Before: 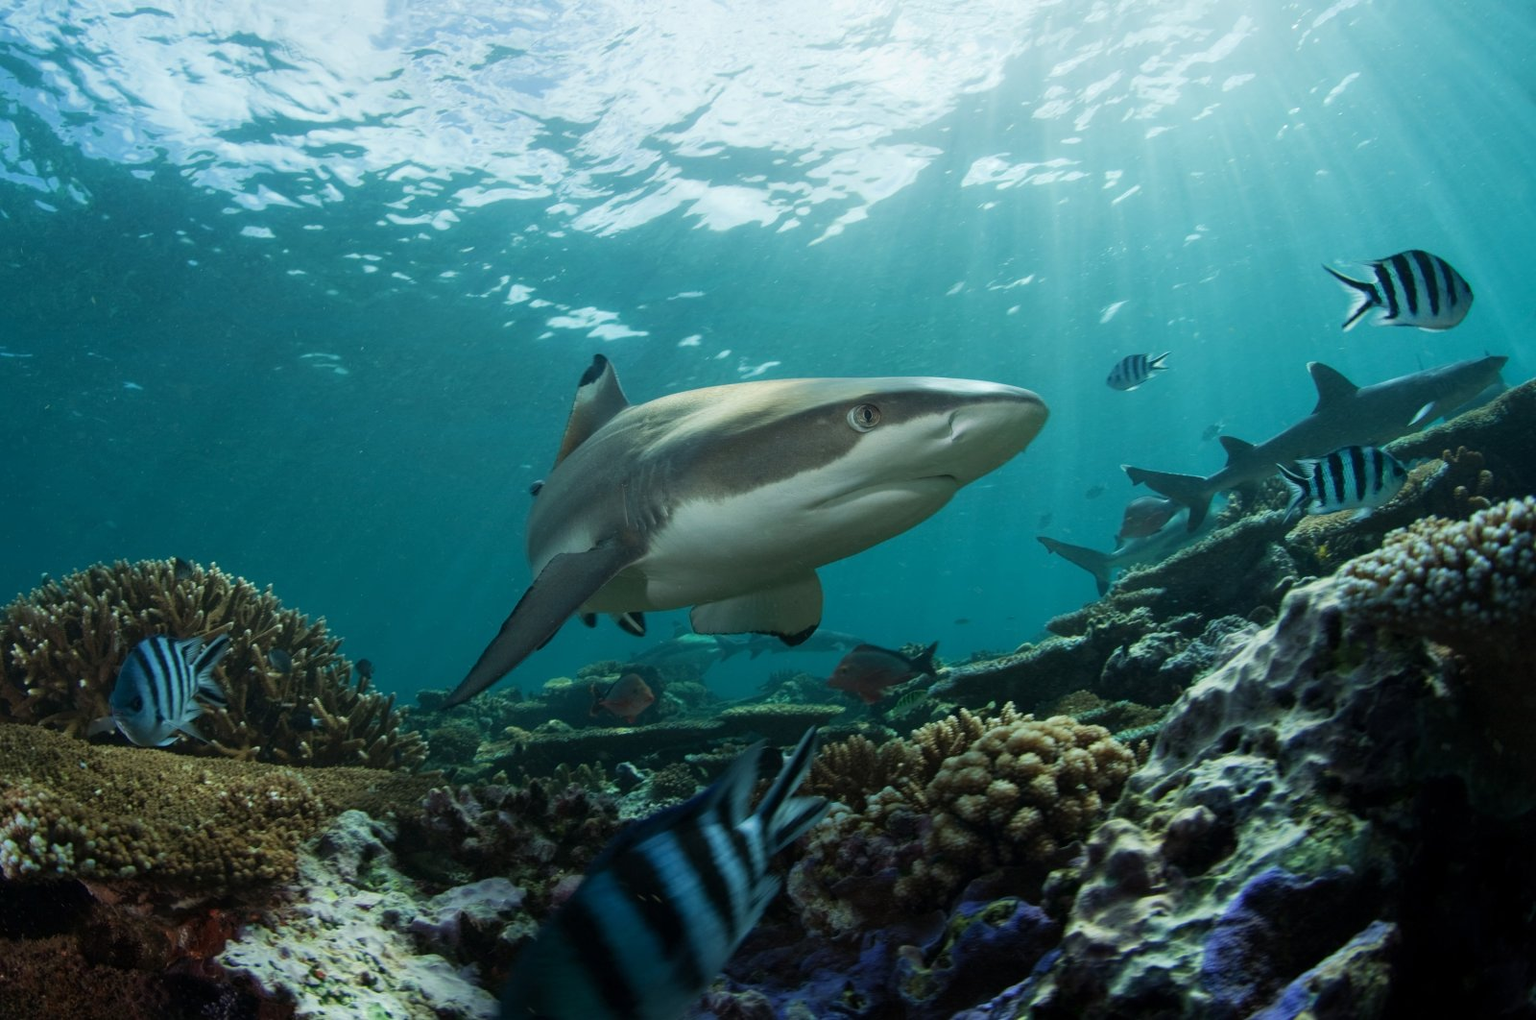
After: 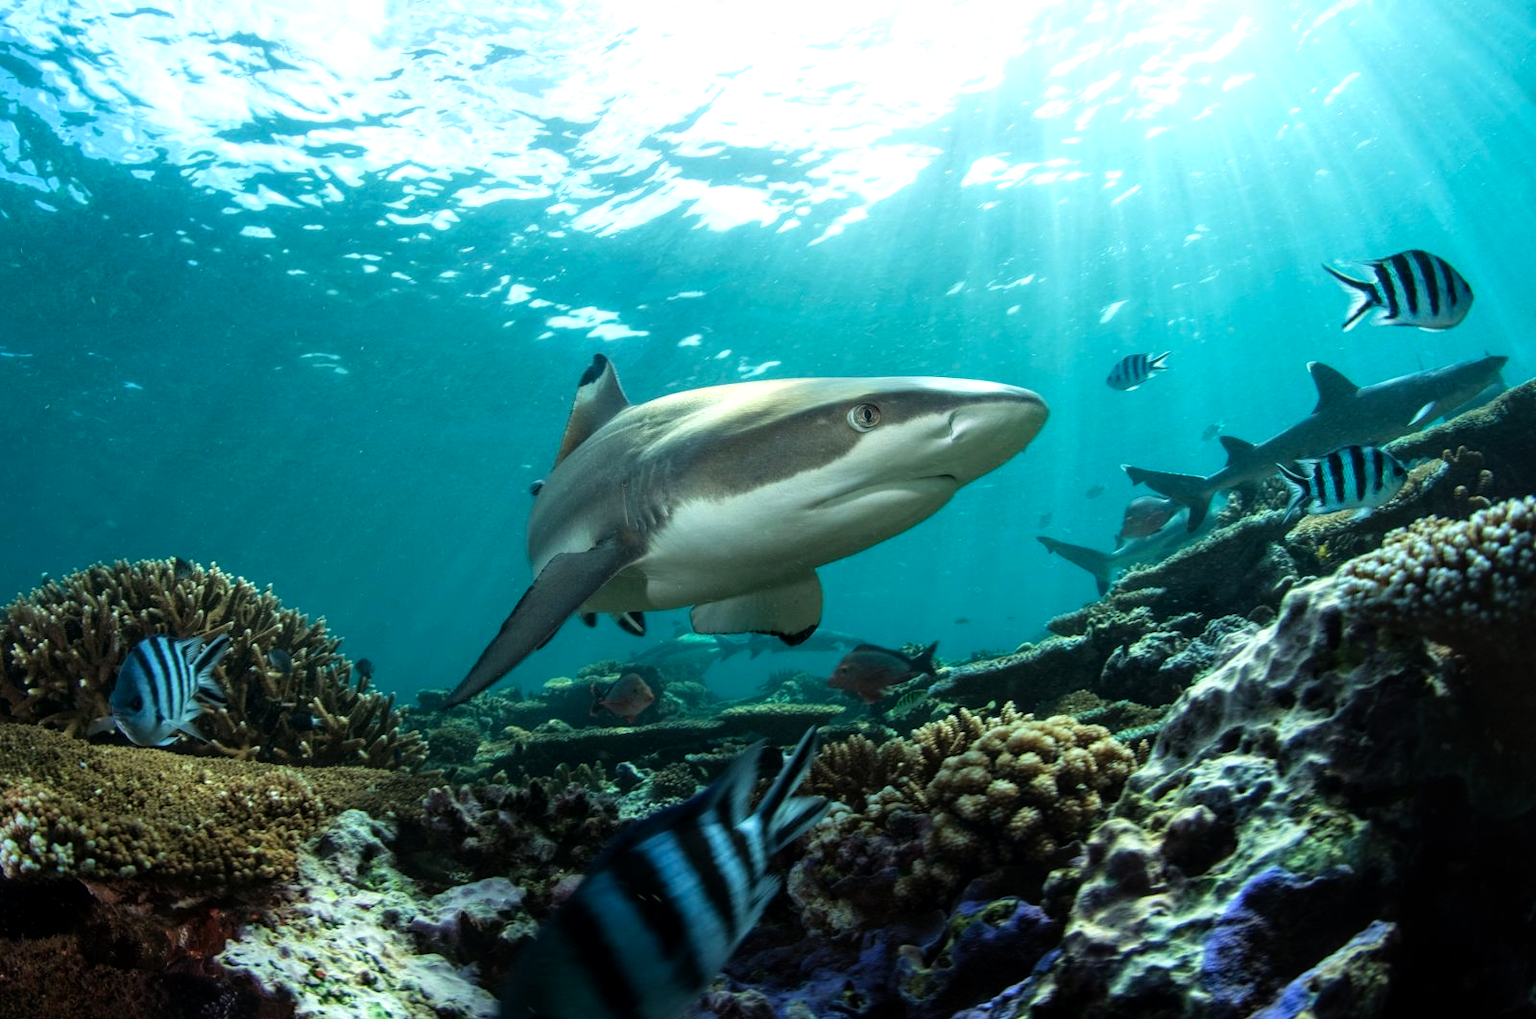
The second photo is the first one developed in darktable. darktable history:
local contrast: on, module defaults
color correction: highlights b* 0.054, saturation 1.13
tone equalizer: -8 EV -0.789 EV, -7 EV -0.715 EV, -6 EV -0.596 EV, -5 EV -0.421 EV, -3 EV 0.394 EV, -2 EV 0.6 EV, -1 EV 0.686 EV, +0 EV 0.758 EV
